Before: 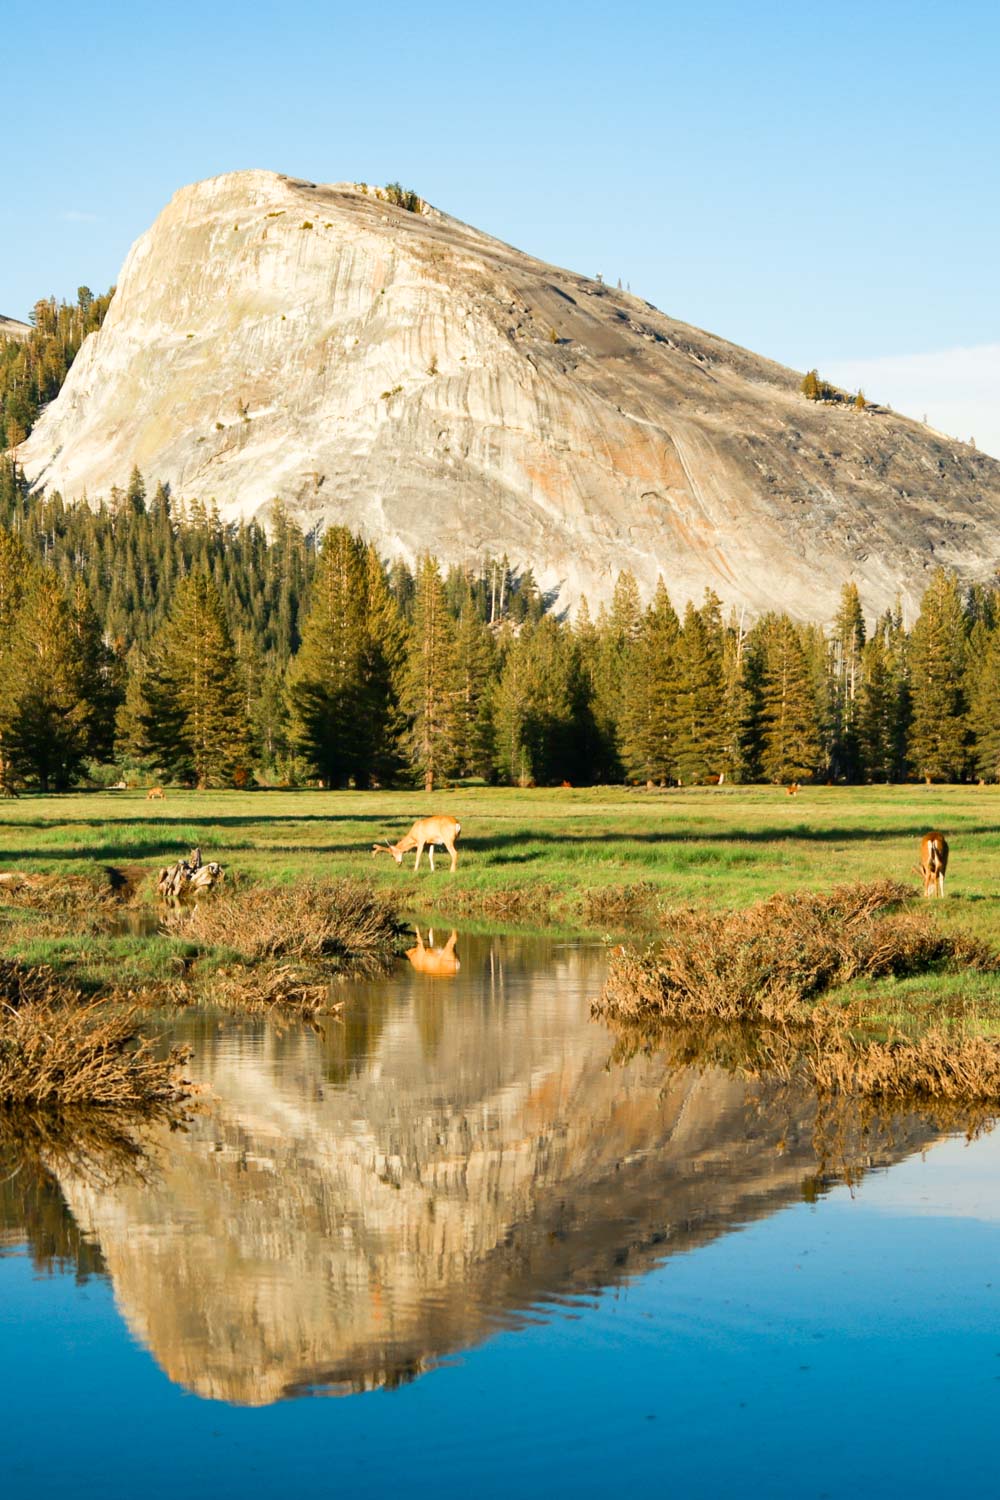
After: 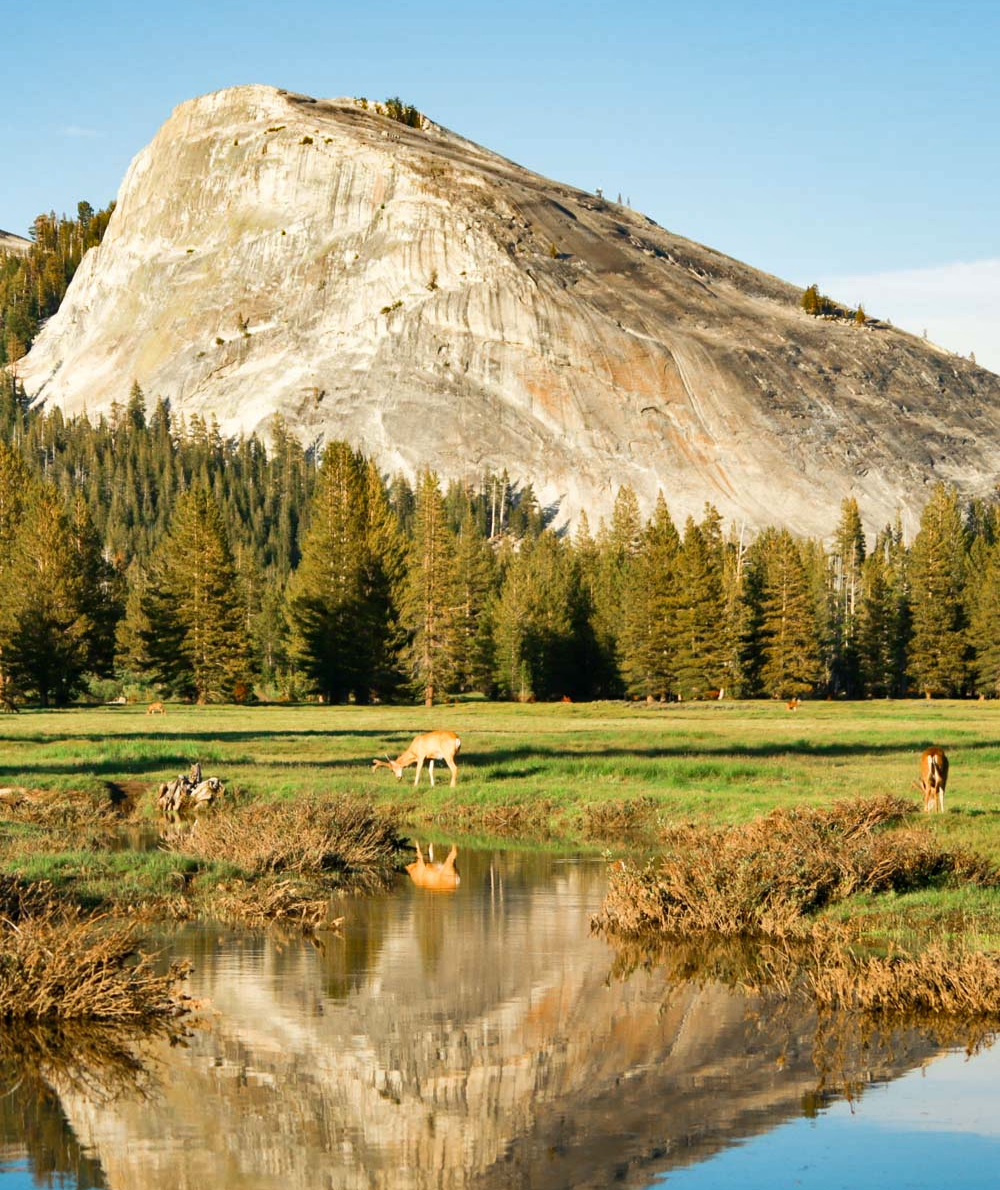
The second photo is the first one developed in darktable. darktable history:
shadows and highlights: shadows 32.83, highlights -47.7, soften with gaussian
crop and rotate: top 5.667%, bottom 14.937%
